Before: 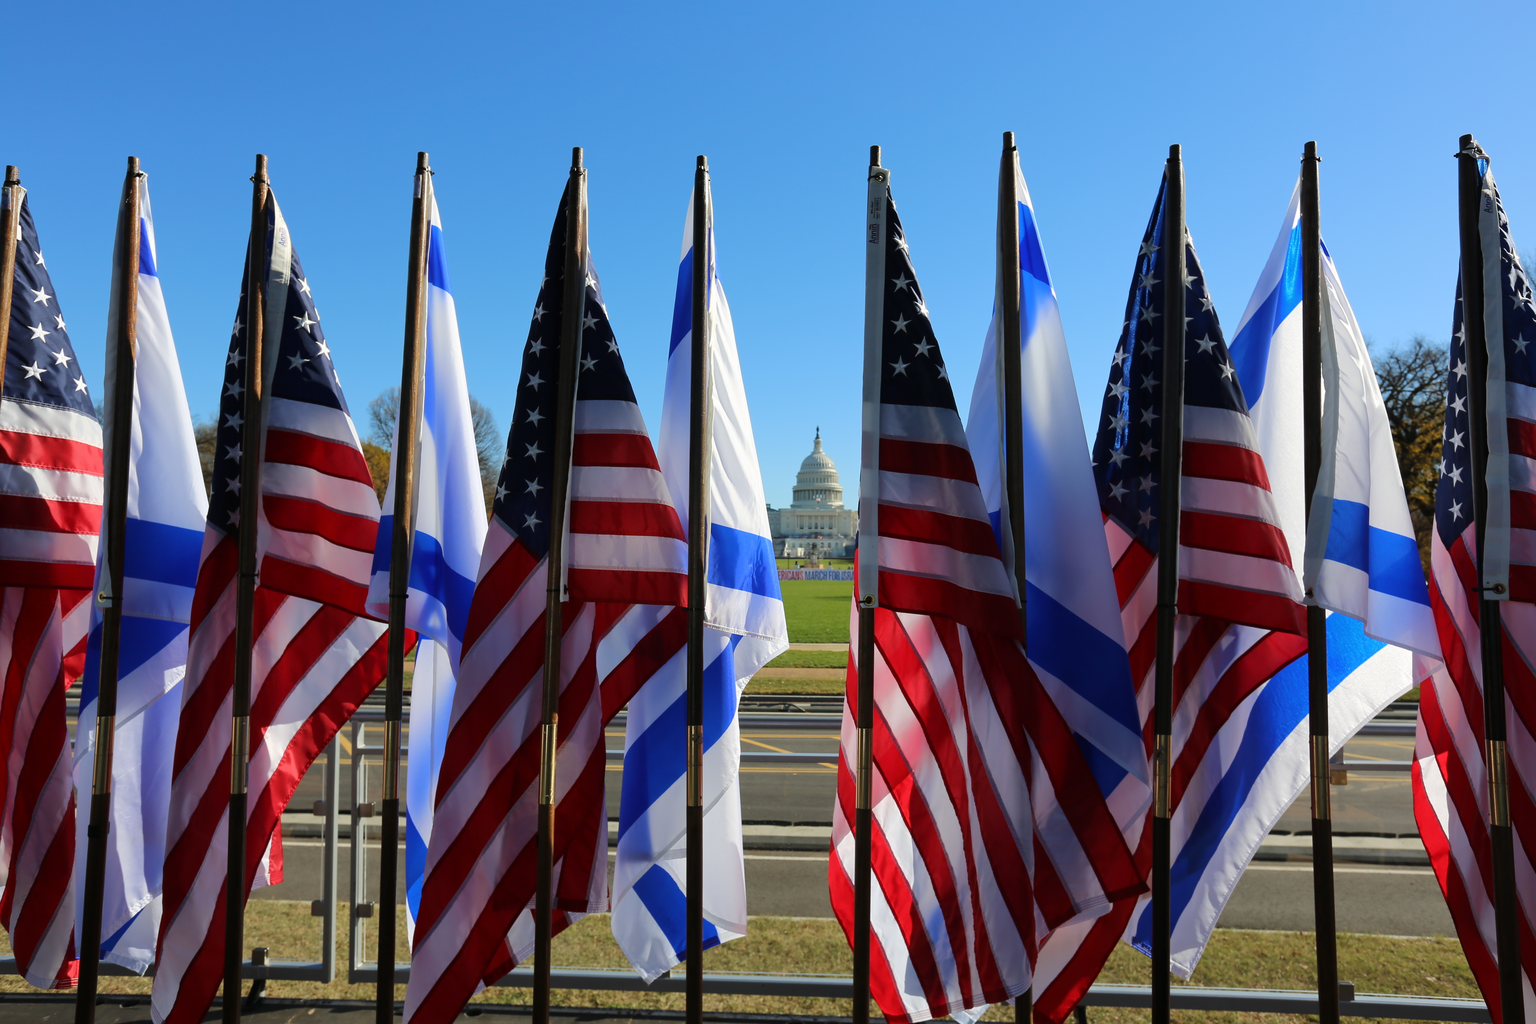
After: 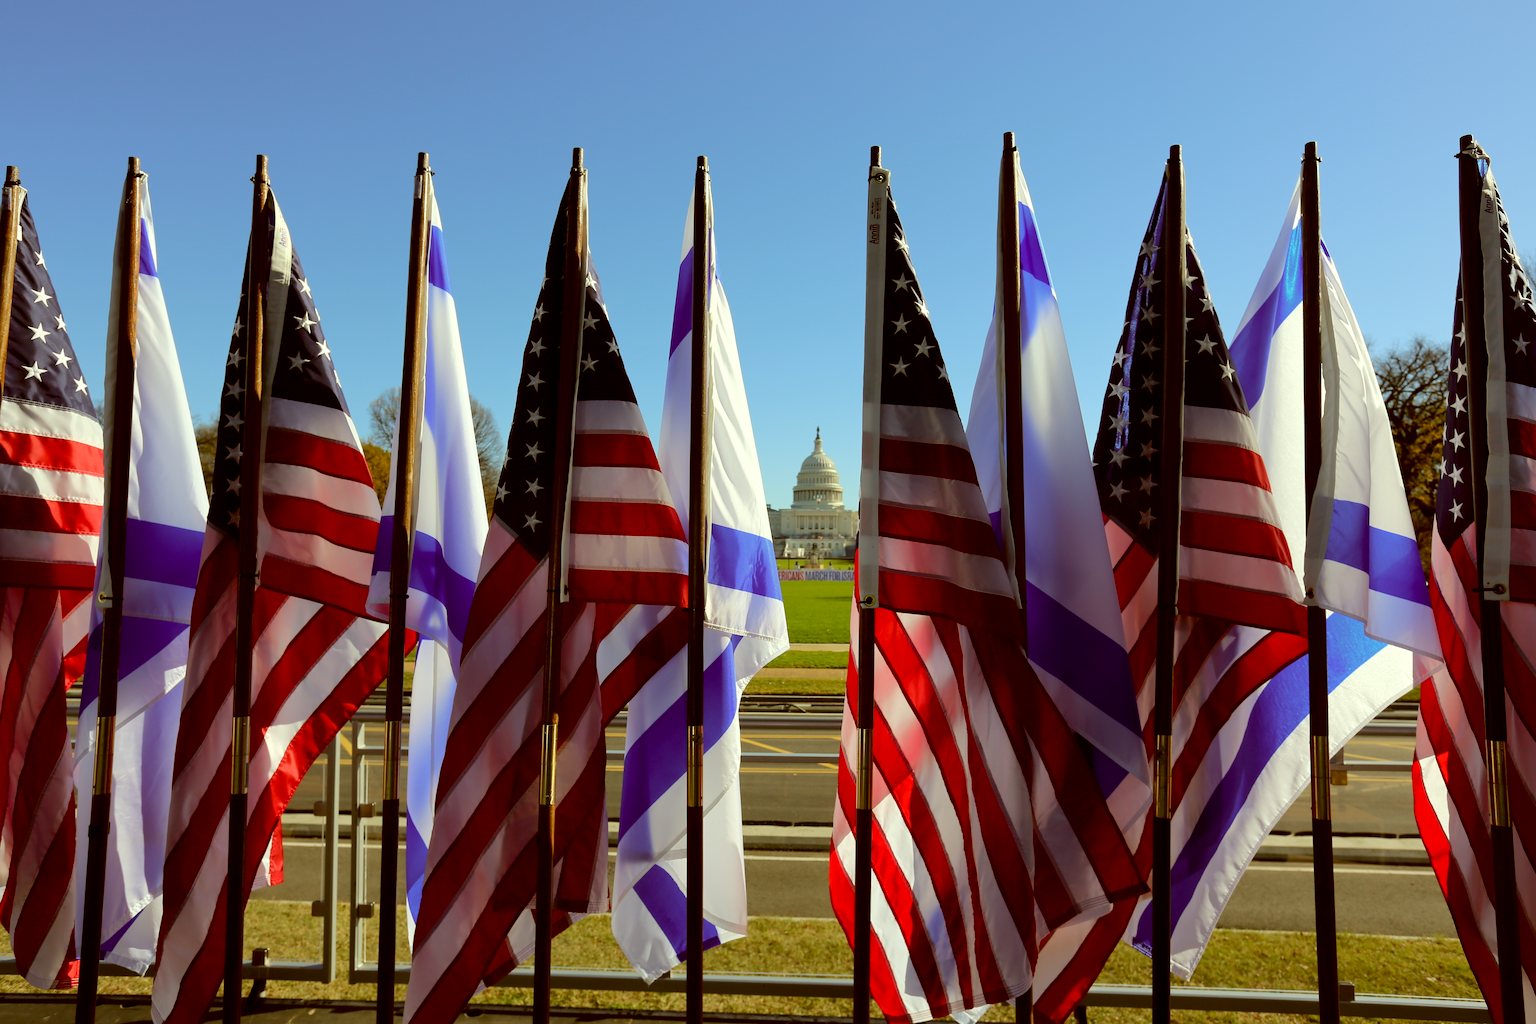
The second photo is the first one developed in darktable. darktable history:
color correction: highlights a* -5.55, highlights b* 9.8, shadows a* 9.7, shadows b* 24.57
exposure: black level correction 0.008, exposure 0.105 EV, compensate exposure bias true, compensate highlight preservation false
